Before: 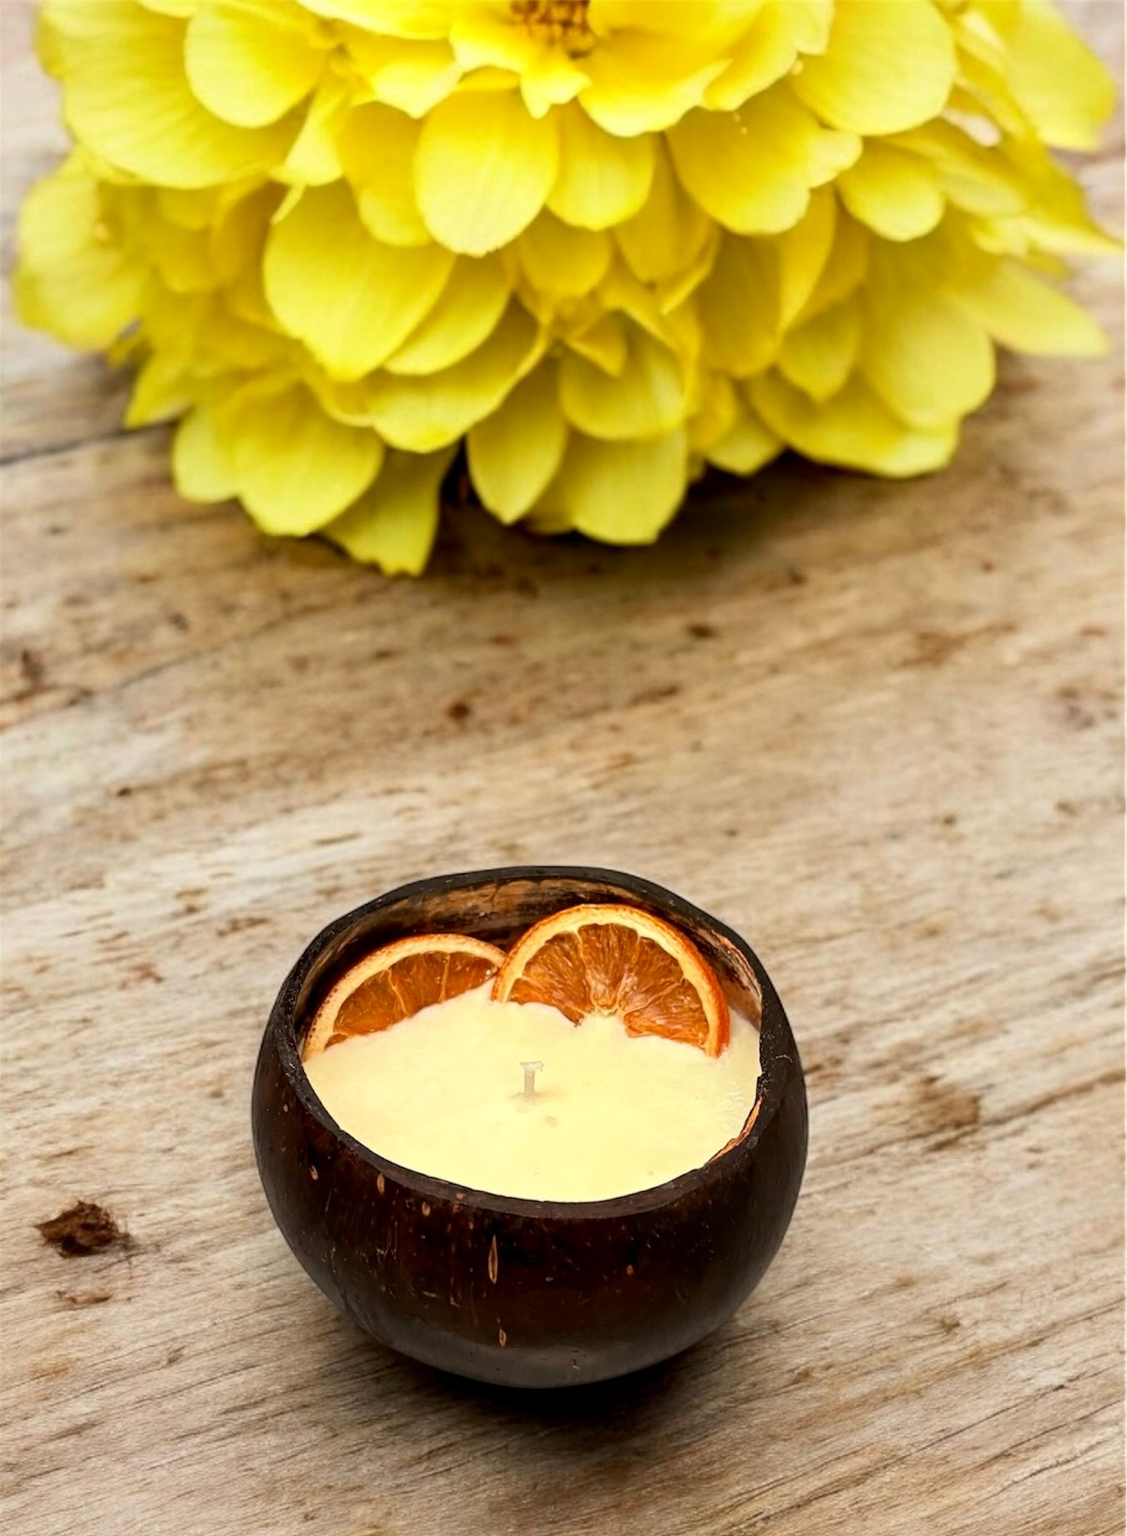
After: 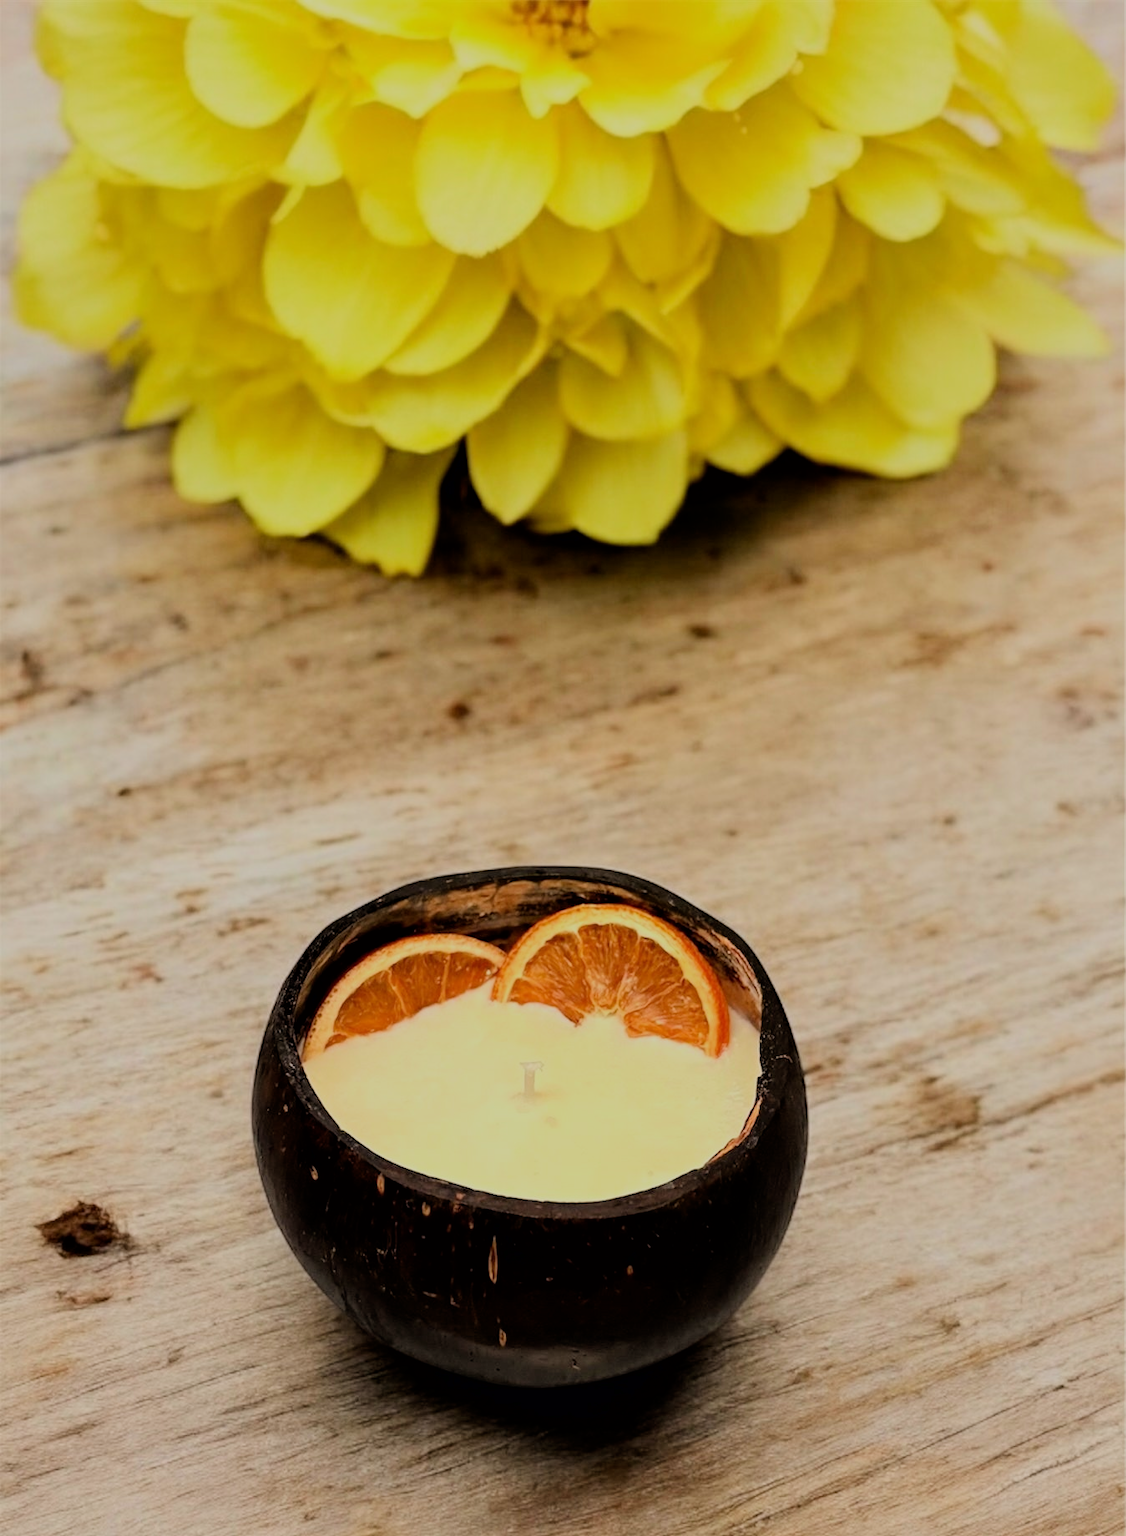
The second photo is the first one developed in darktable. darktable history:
filmic rgb: black relative exposure -6.15 EV, white relative exposure 6.96 EV, hardness 2.23, color science v6 (2022)
